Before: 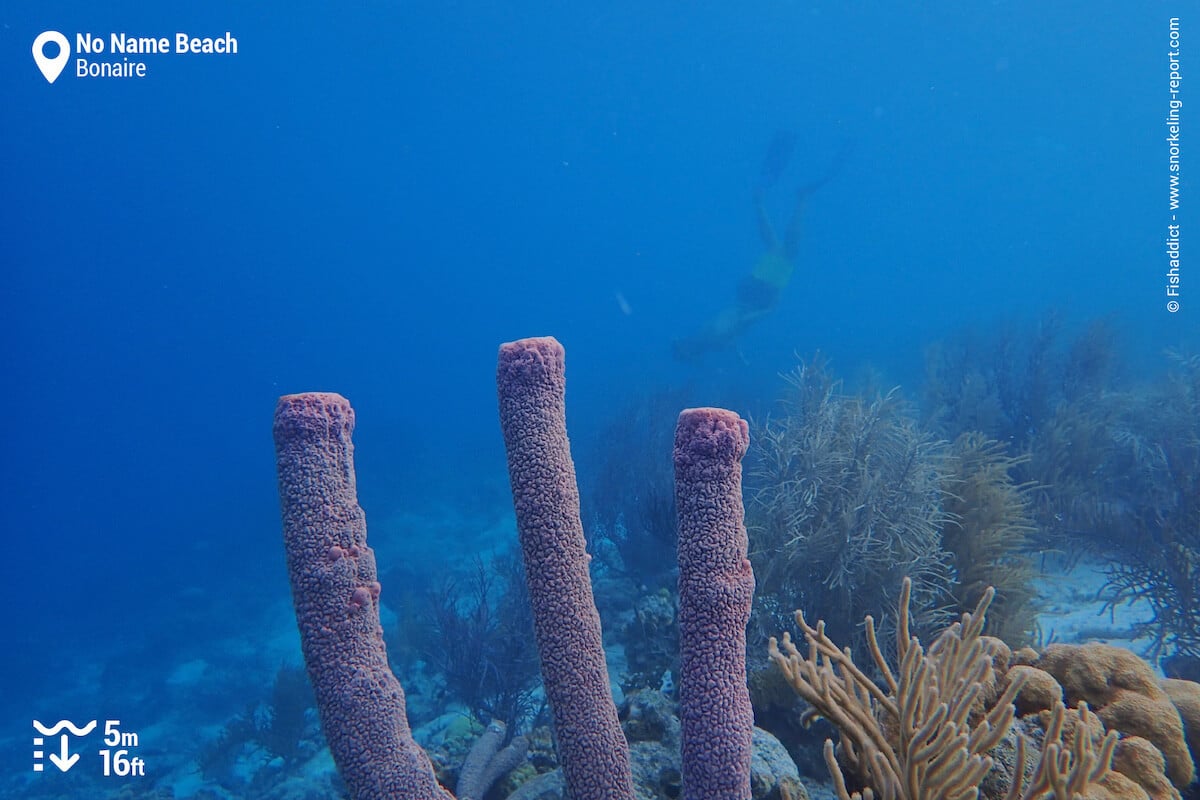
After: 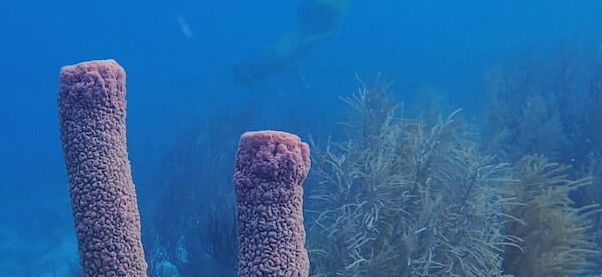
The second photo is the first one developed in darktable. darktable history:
crop: left 36.607%, top 34.735%, right 13.146%, bottom 30.611%
shadows and highlights: shadows 53, soften with gaussian
